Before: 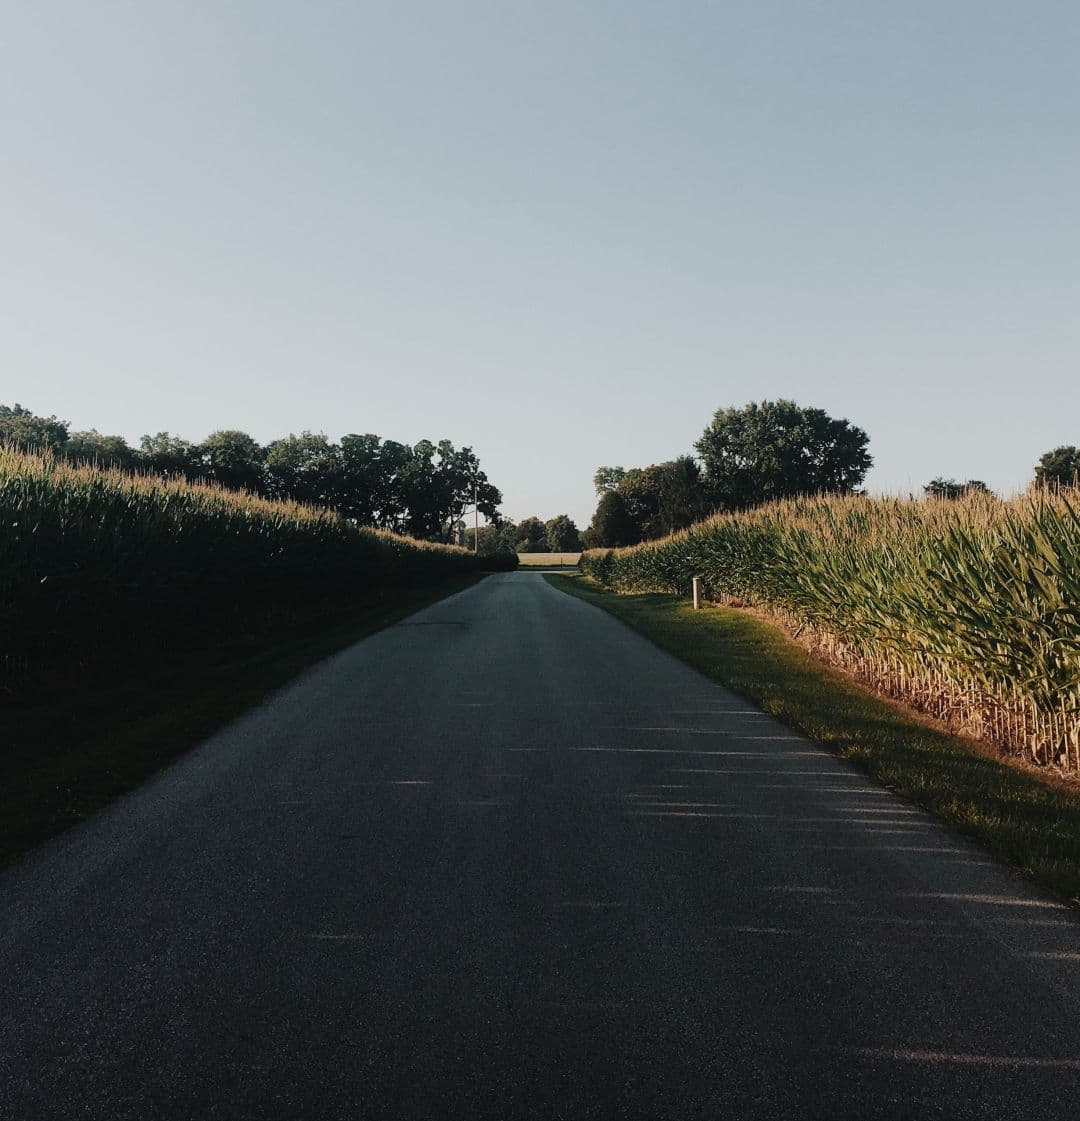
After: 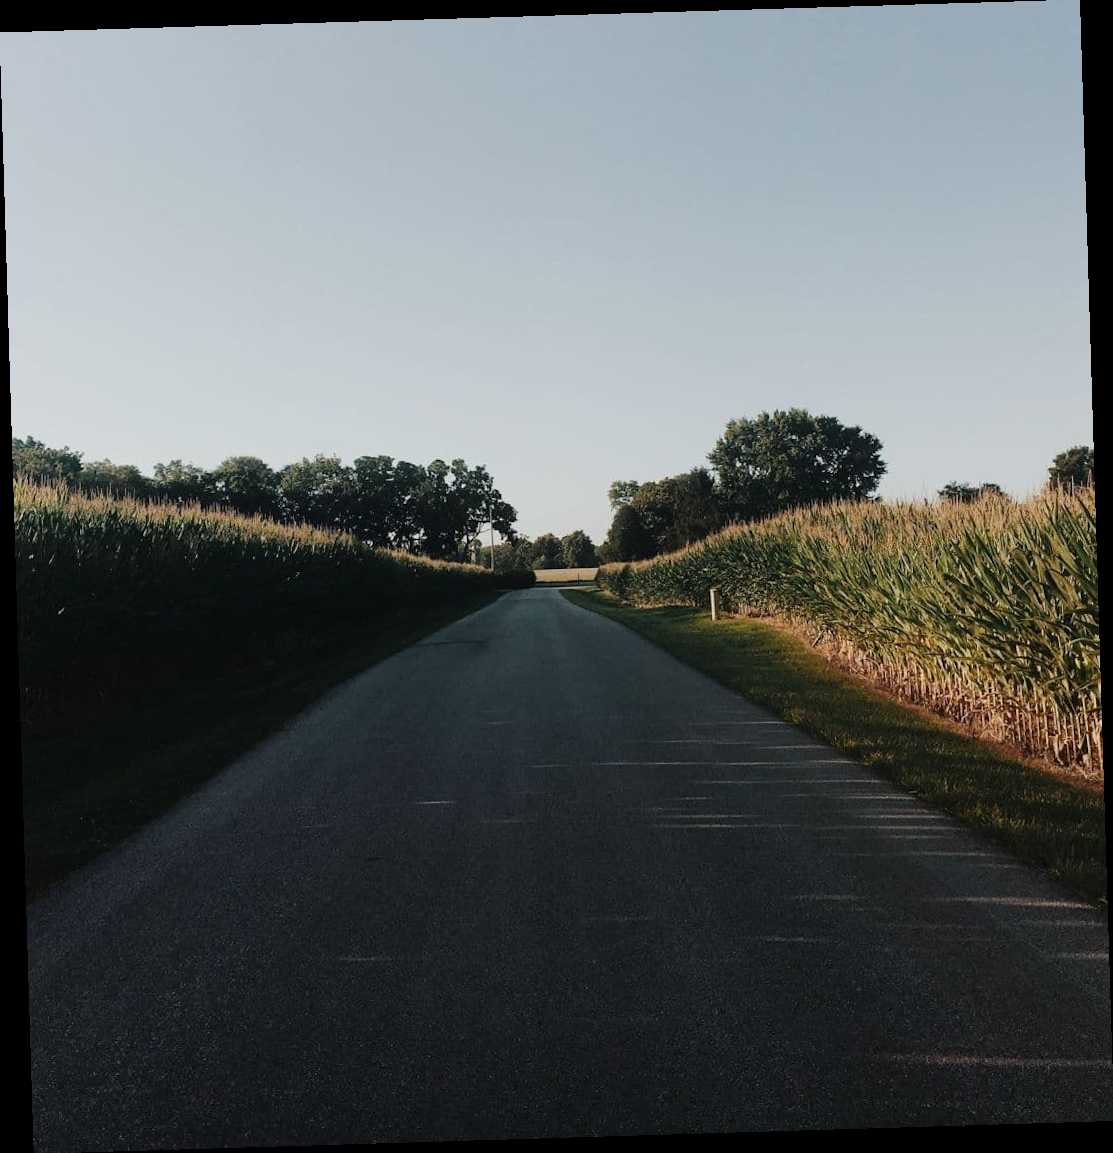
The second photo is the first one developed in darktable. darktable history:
rotate and perspective: rotation -1.75°, automatic cropping off
contrast brightness saturation: contrast 0.05
color correction: highlights a* -0.137, highlights b* 0.137
